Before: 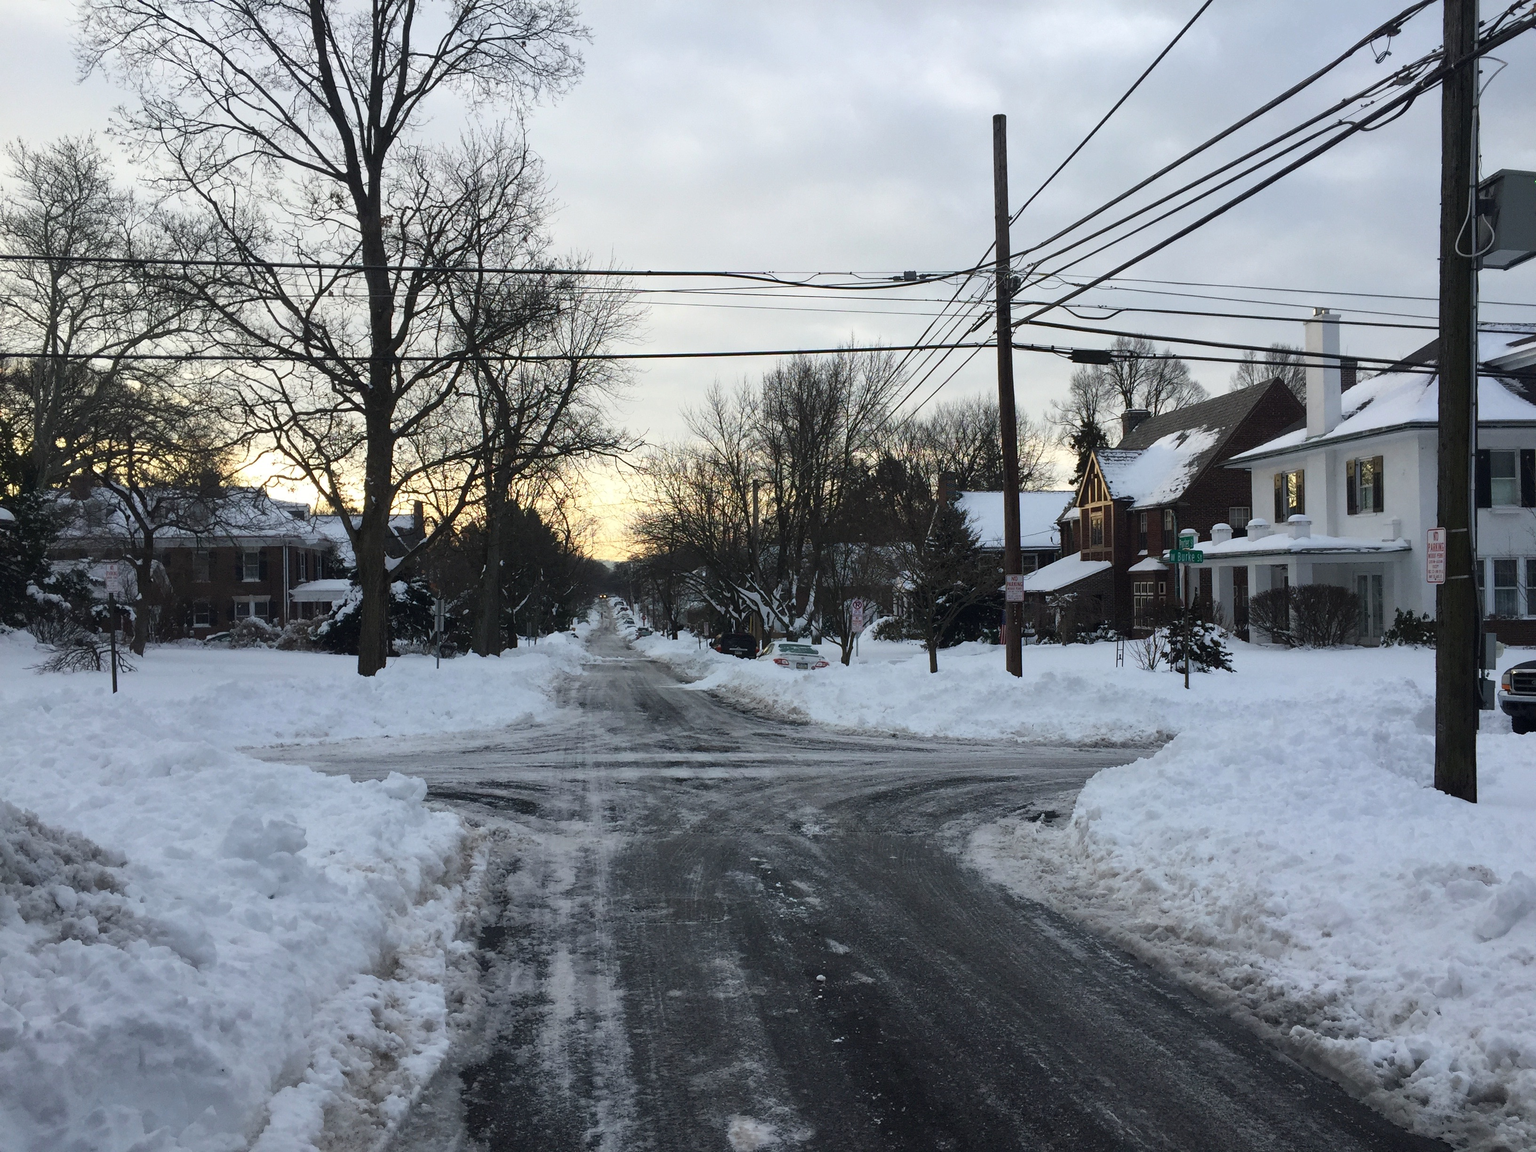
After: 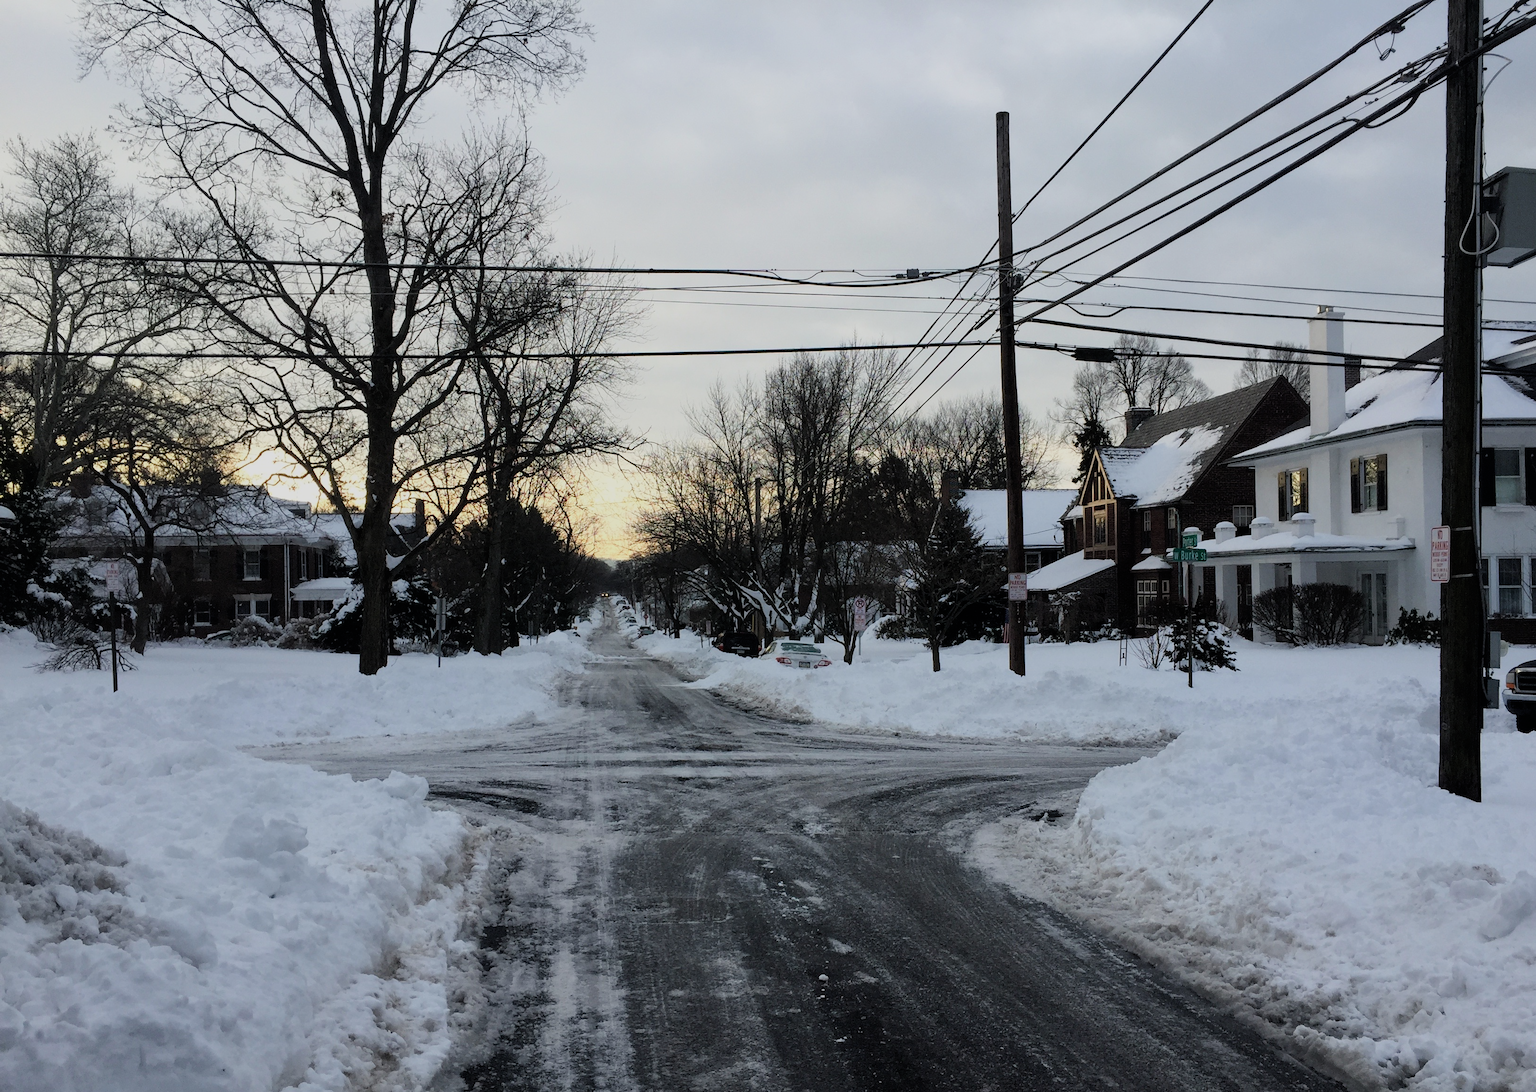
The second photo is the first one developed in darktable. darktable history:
filmic rgb: black relative exposure -7.92 EV, white relative exposure 4.12 EV, hardness 4.07, latitude 51.46%, contrast 1.008, shadows ↔ highlights balance 5.06%
crop: top 0.286%, right 0.255%, bottom 5.108%
